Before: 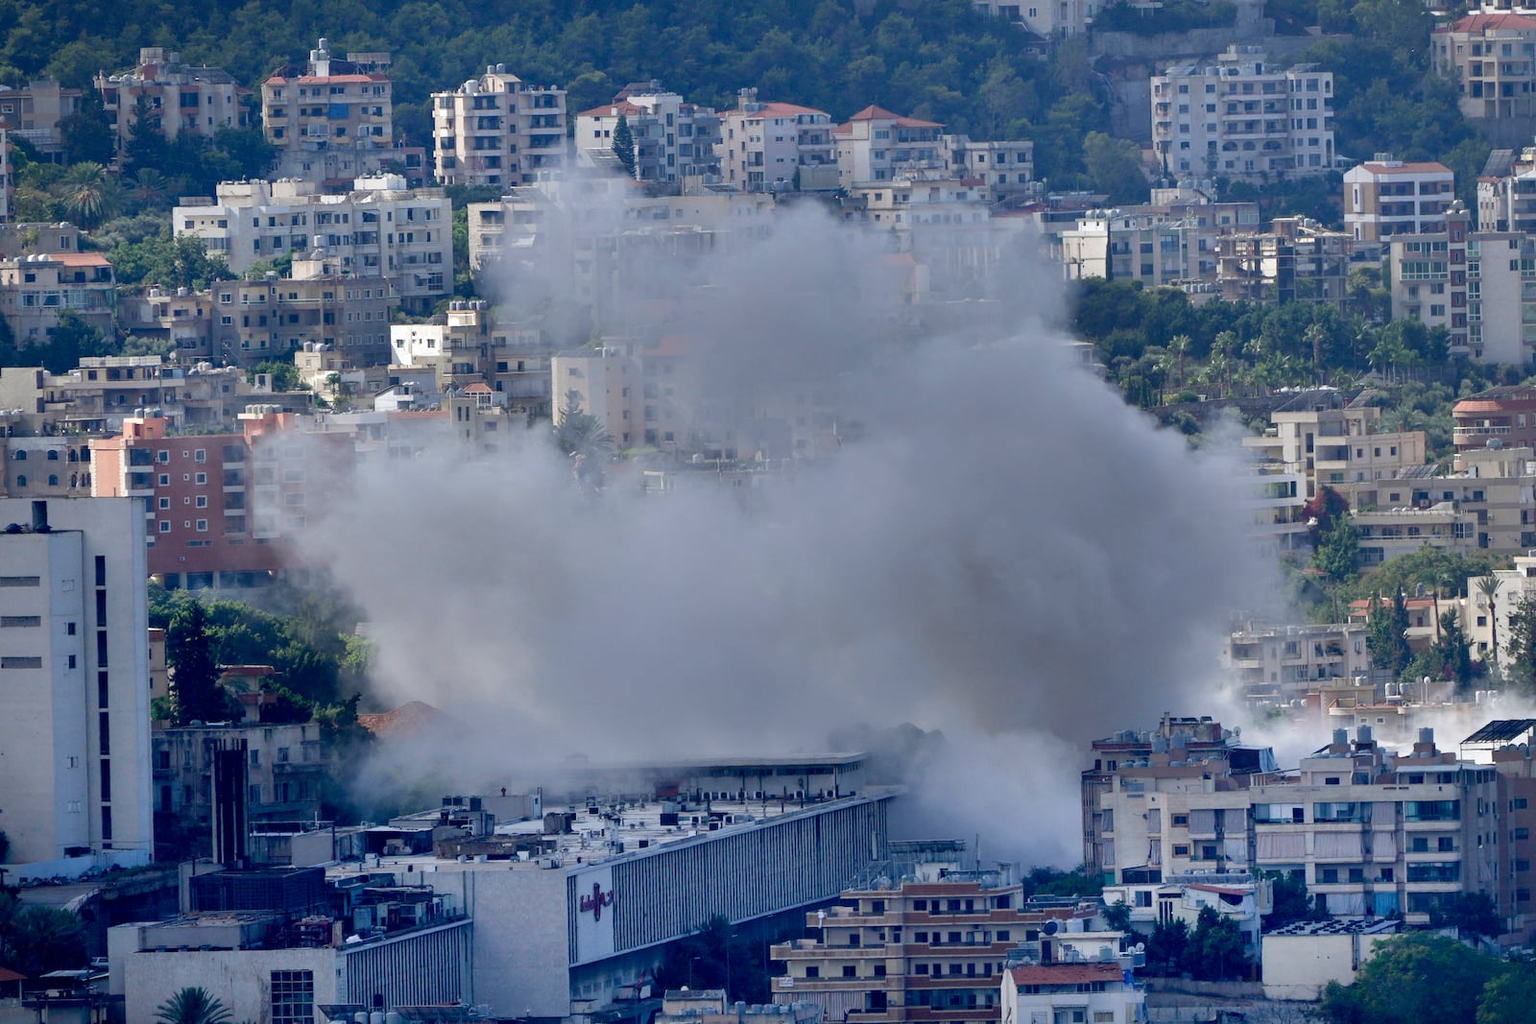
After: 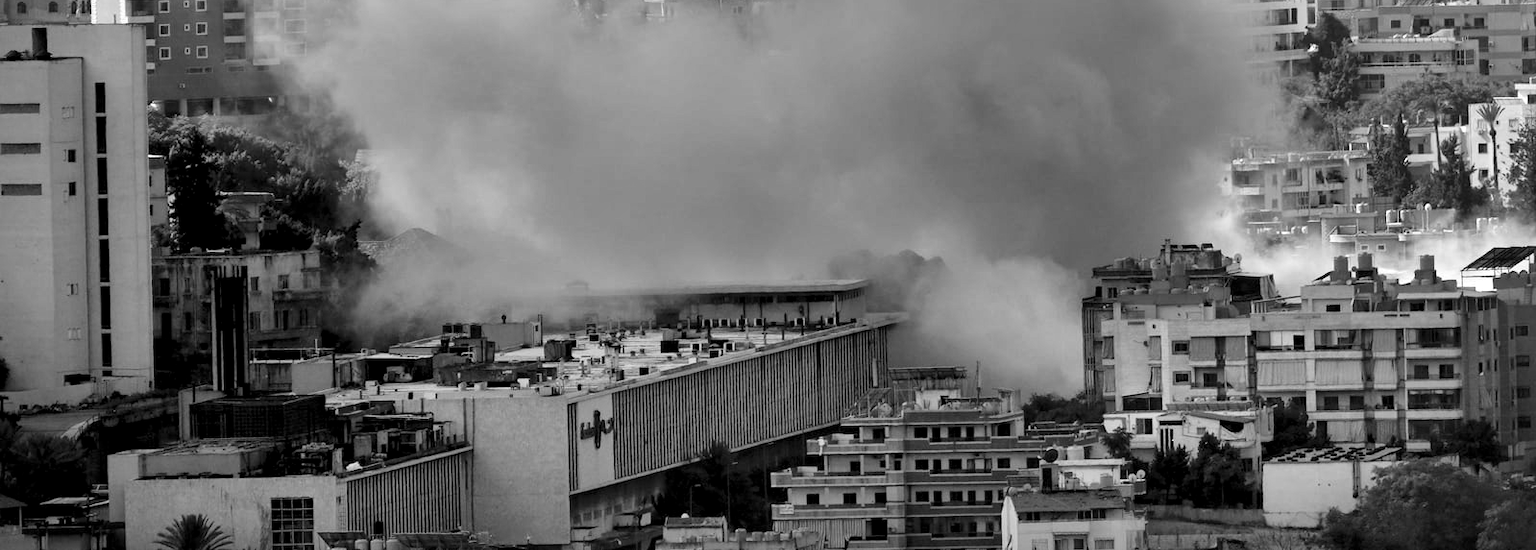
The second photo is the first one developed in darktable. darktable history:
crop and rotate: top 46.237%
exposure: compensate highlight preservation false
local contrast: mode bilateral grid, contrast 25, coarseness 60, detail 151%, midtone range 0.2
monochrome: on, module defaults
white balance: red 1.138, green 0.996, blue 0.812
